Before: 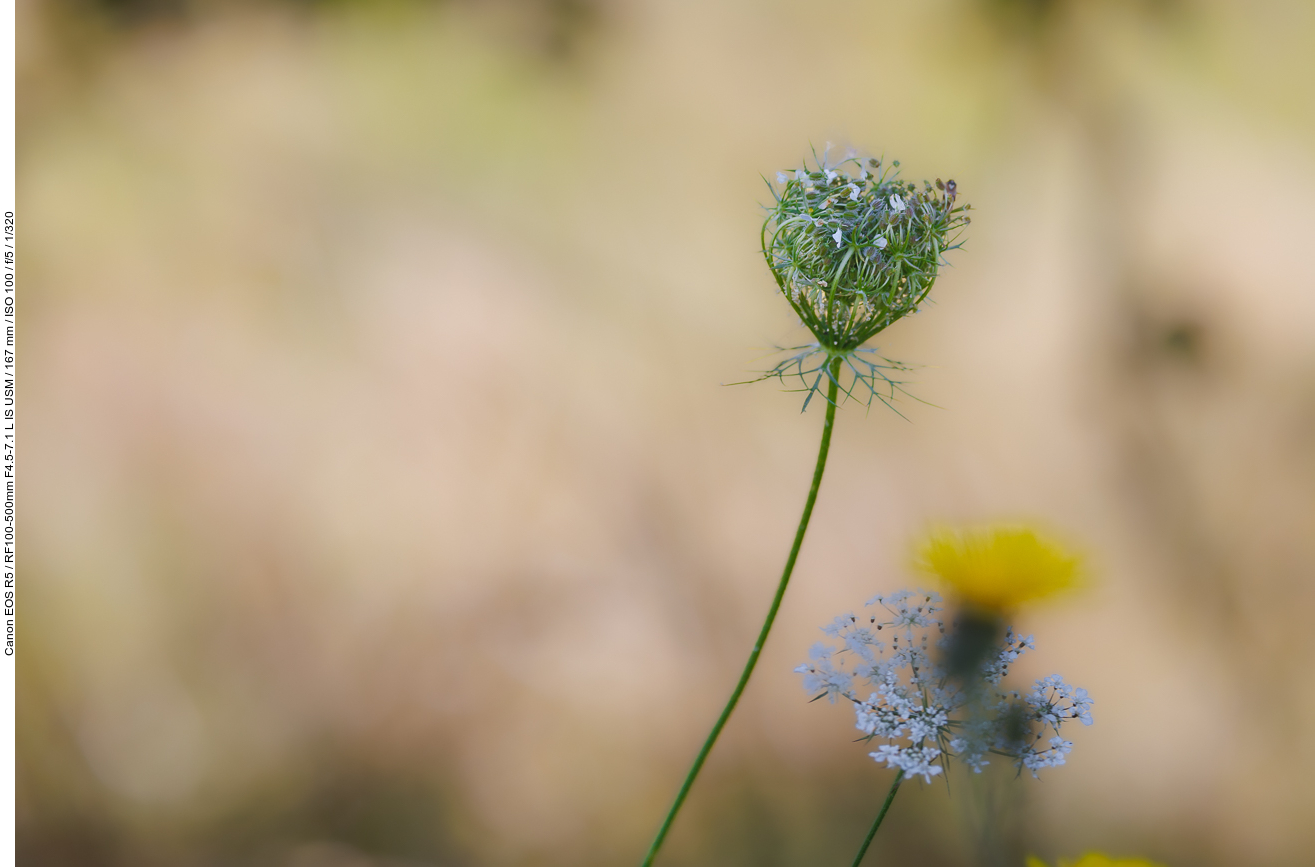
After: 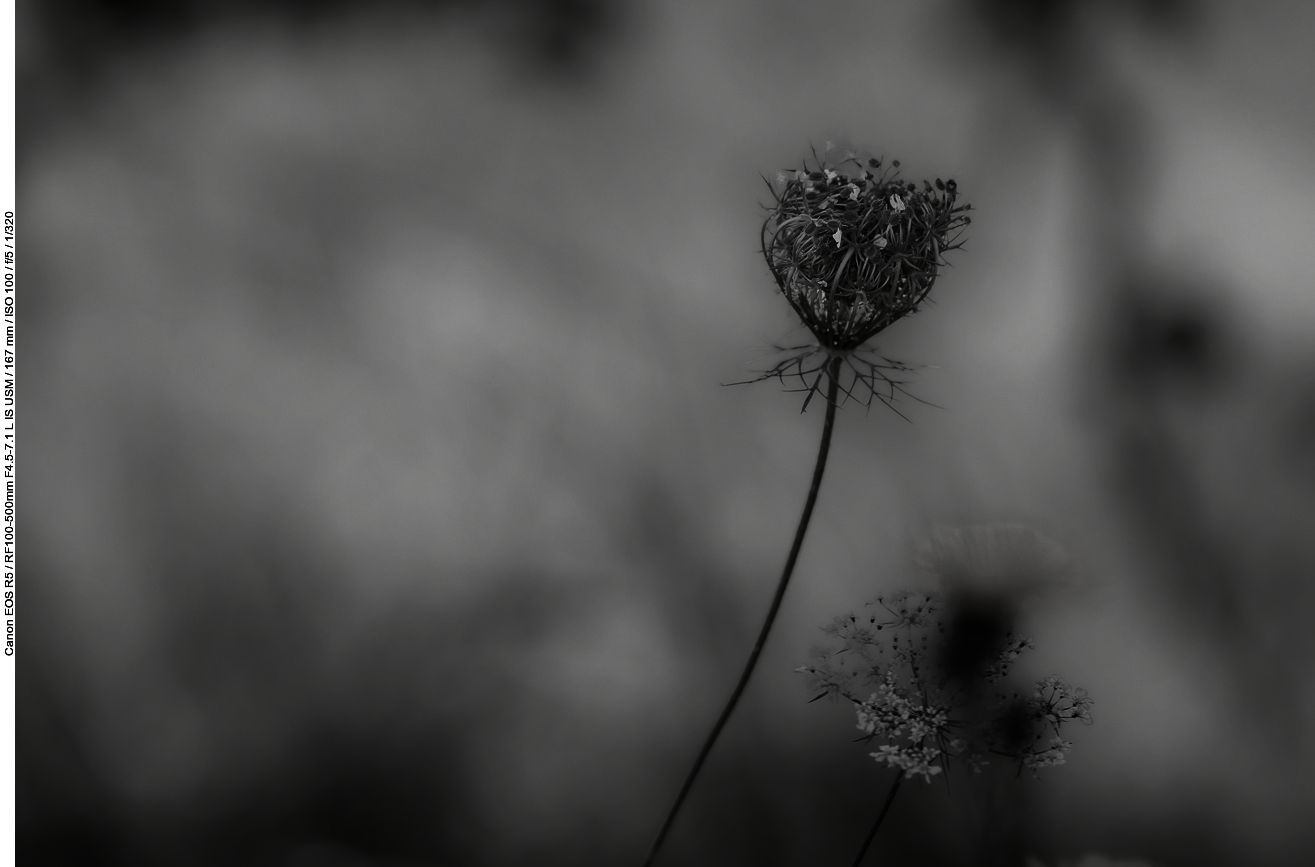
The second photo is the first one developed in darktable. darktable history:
contrast brightness saturation: contrast 0.024, brightness -0.995, saturation -0.984
